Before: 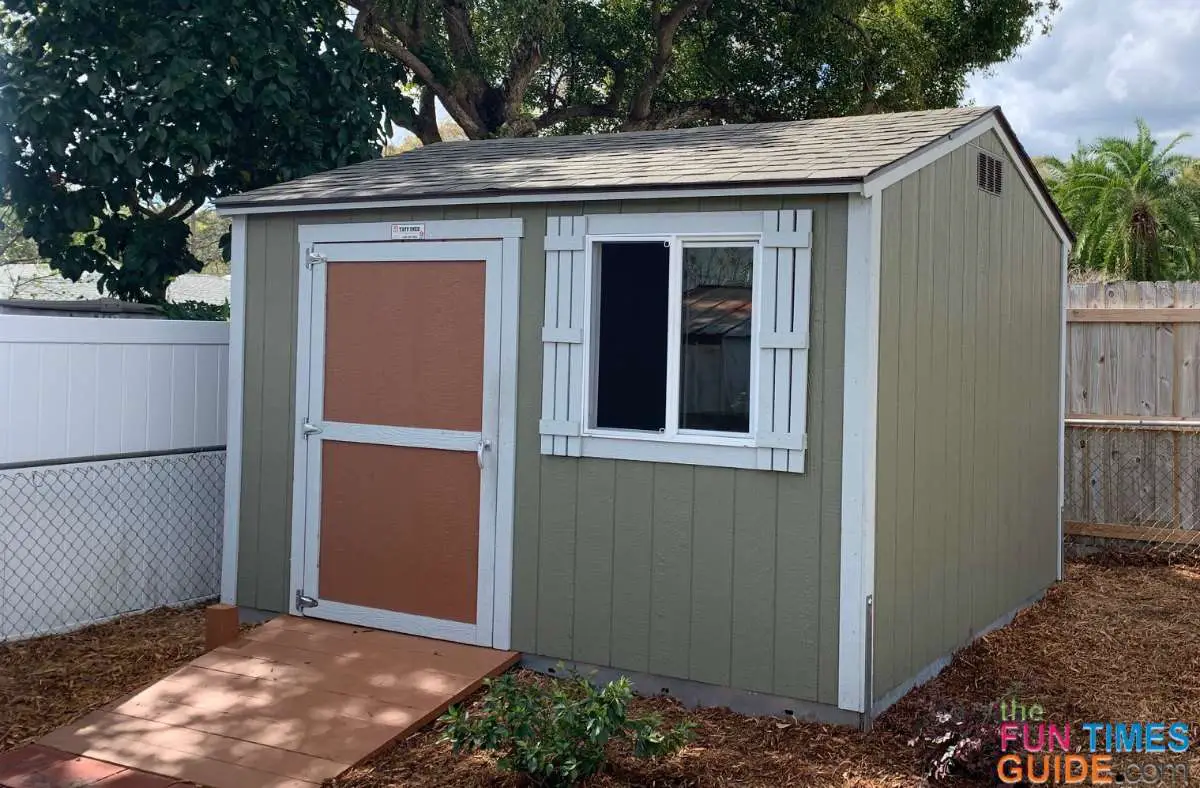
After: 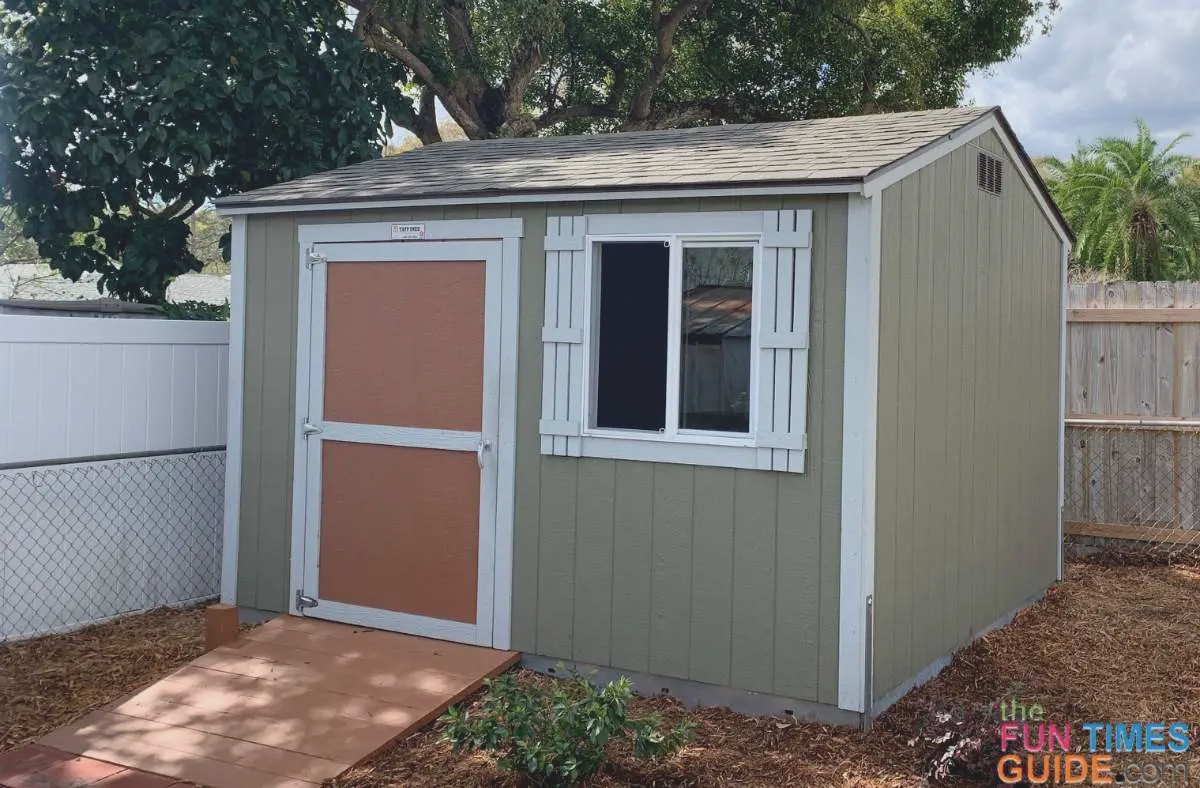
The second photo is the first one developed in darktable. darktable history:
tone equalizer: on, module defaults
contrast brightness saturation: contrast -0.15, brightness 0.05, saturation -0.12
